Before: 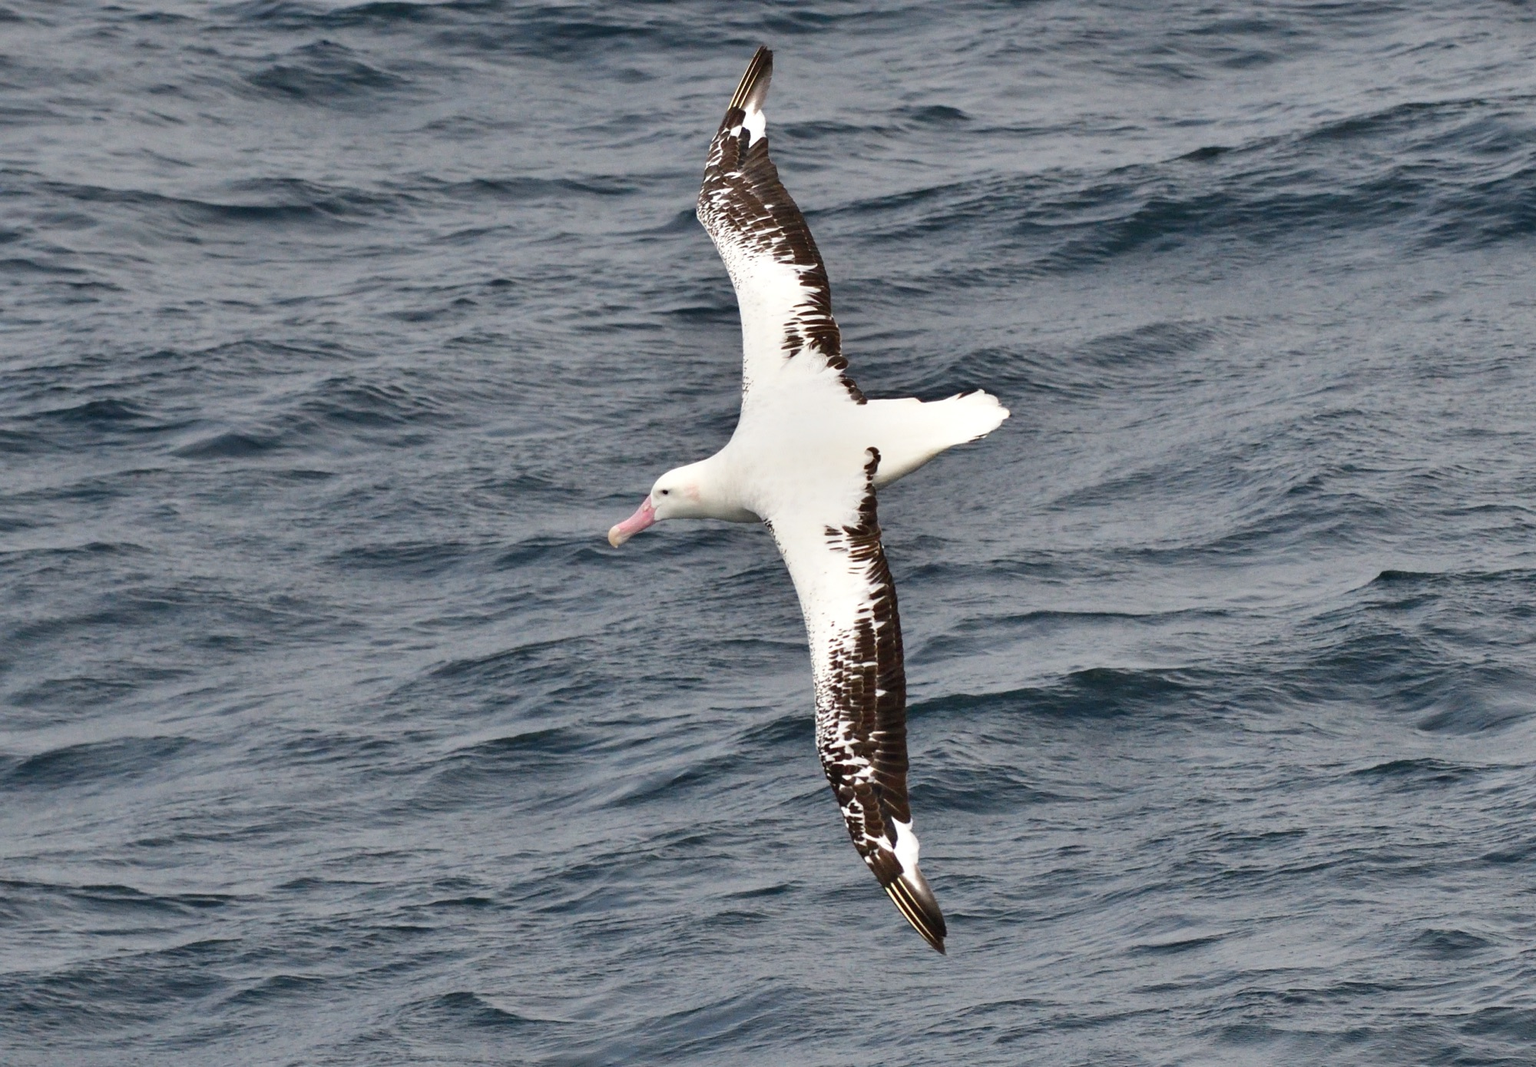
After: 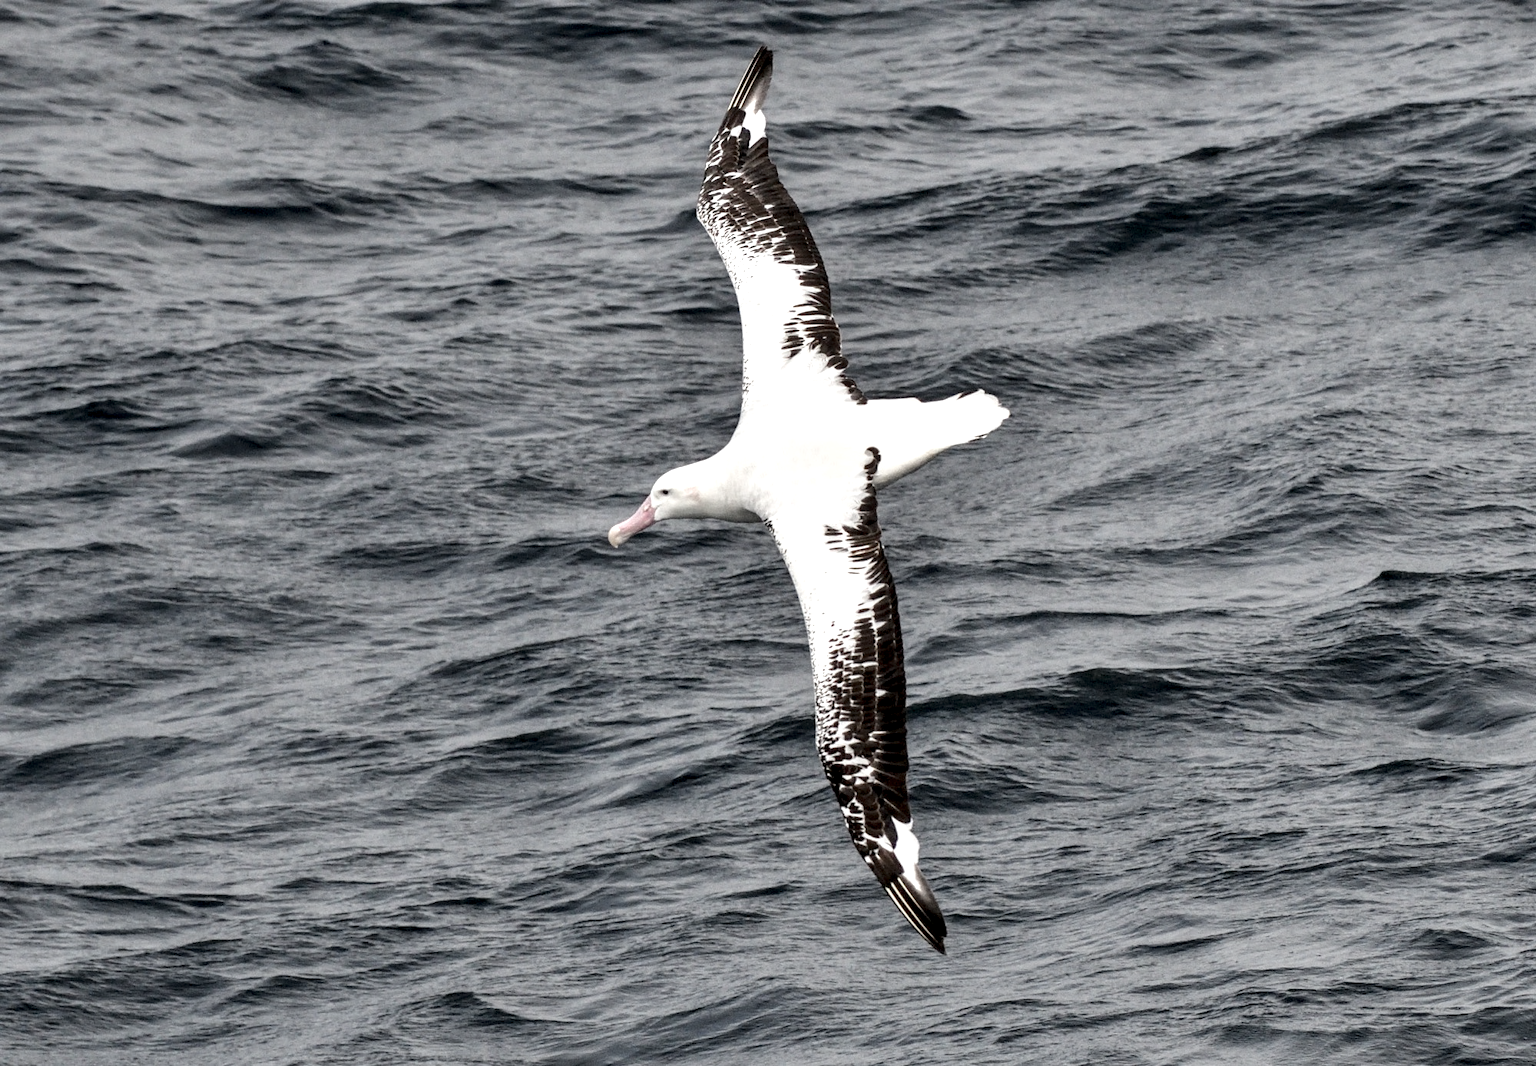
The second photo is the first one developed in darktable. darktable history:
local contrast: highlights 63%, shadows 53%, detail 168%, midtone range 0.517
color zones: curves: ch1 [(0, 0.292) (0.001, 0.292) (0.2, 0.264) (0.4, 0.248) (0.6, 0.248) (0.8, 0.264) (0.999, 0.292) (1, 0.292)]
